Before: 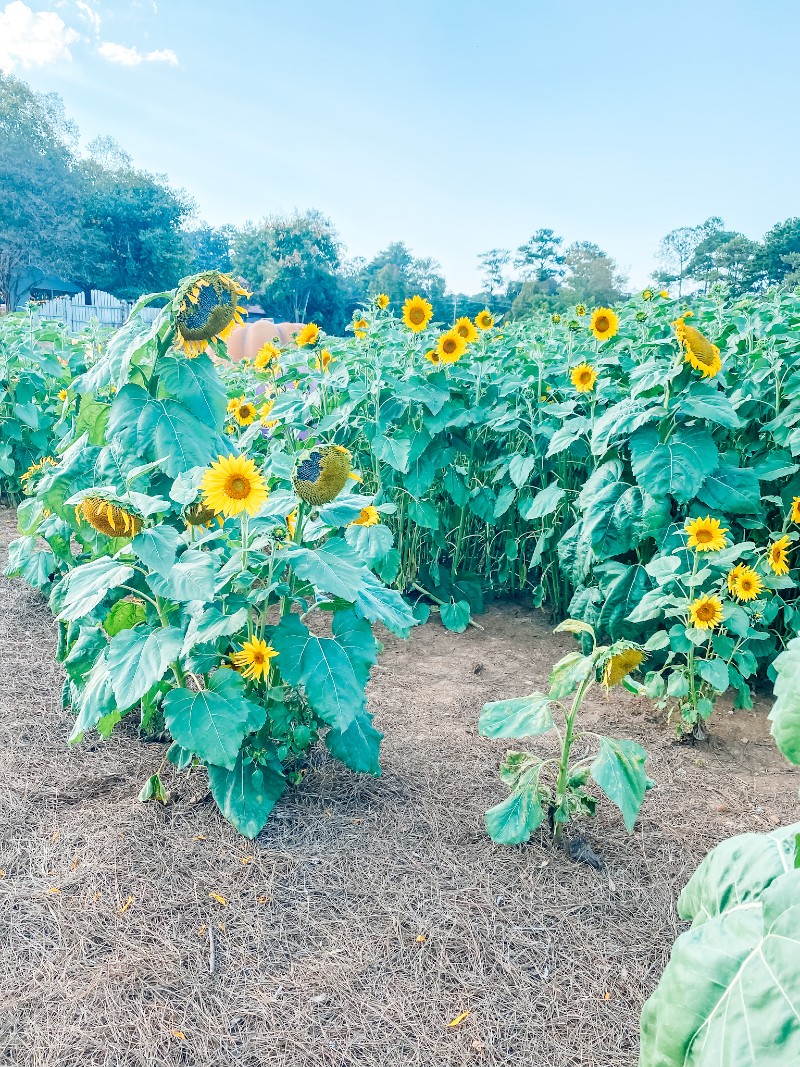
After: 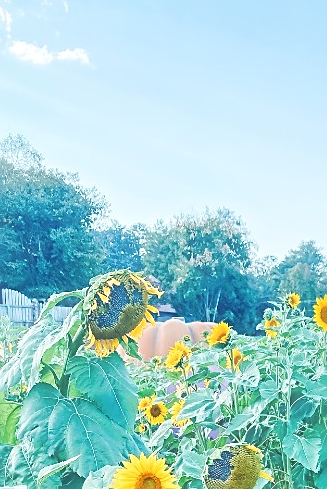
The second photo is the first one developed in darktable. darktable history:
sharpen: on, module defaults
haze removal: strength -0.081, distance 0.356, compatibility mode true, adaptive false
tone equalizer: -8 EV 0.017 EV, -7 EV -0.033 EV, -6 EV 0.006 EV, -5 EV 0.048 EV, -4 EV 0.284 EV, -3 EV 0.618 EV, -2 EV 0.58 EV, -1 EV 0.191 EV, +0 EV 0.019 EV
crop and rotate: left 11.142%, top 0.094%, right 47.861%, bottom 54.064%
